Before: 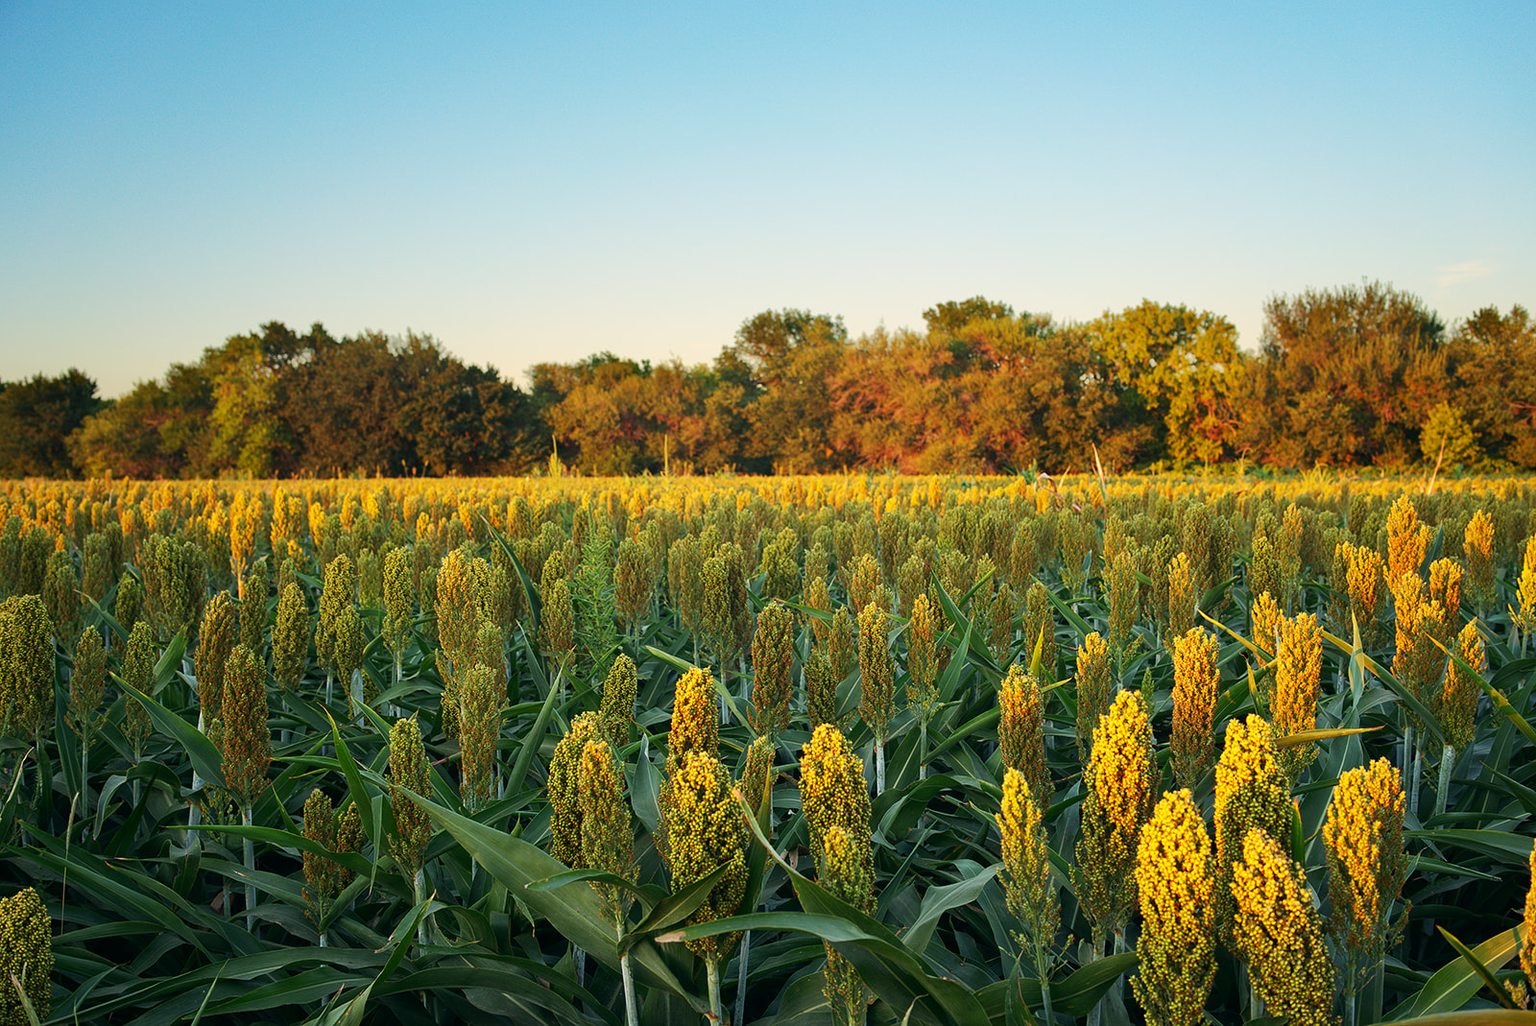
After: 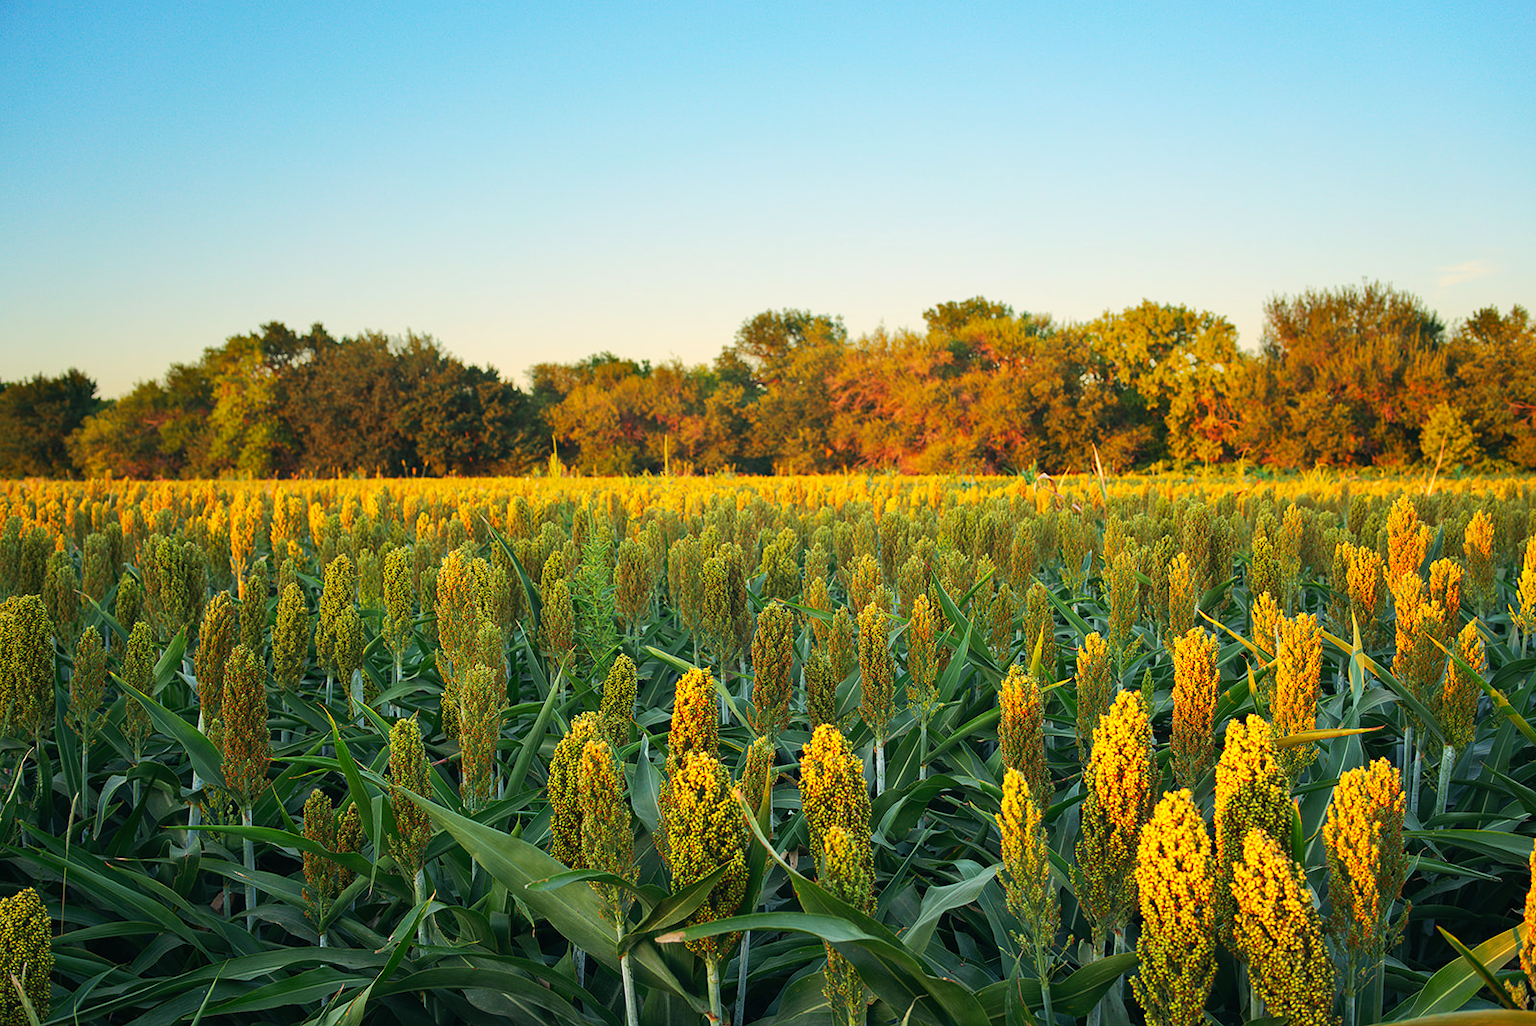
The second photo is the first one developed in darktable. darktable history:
contrast brightness saturation: contrast 0.072, brightness 0.078, saturation 0.178
